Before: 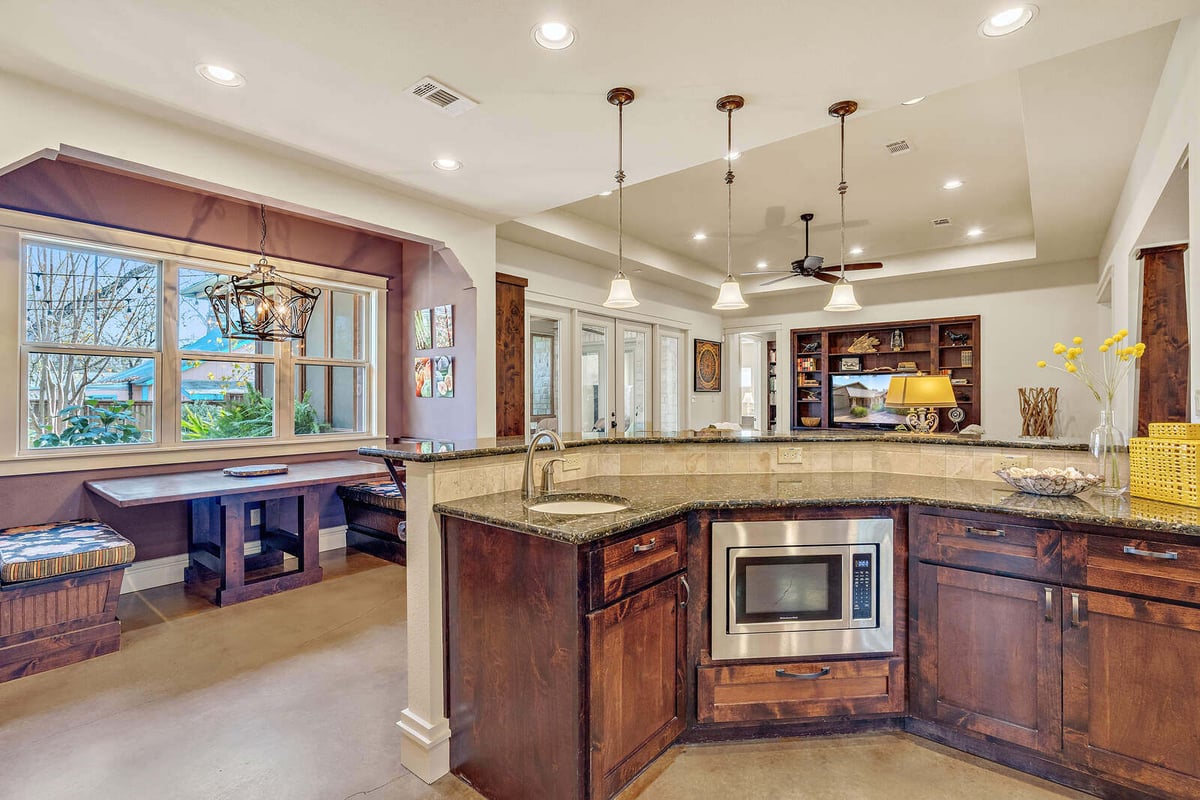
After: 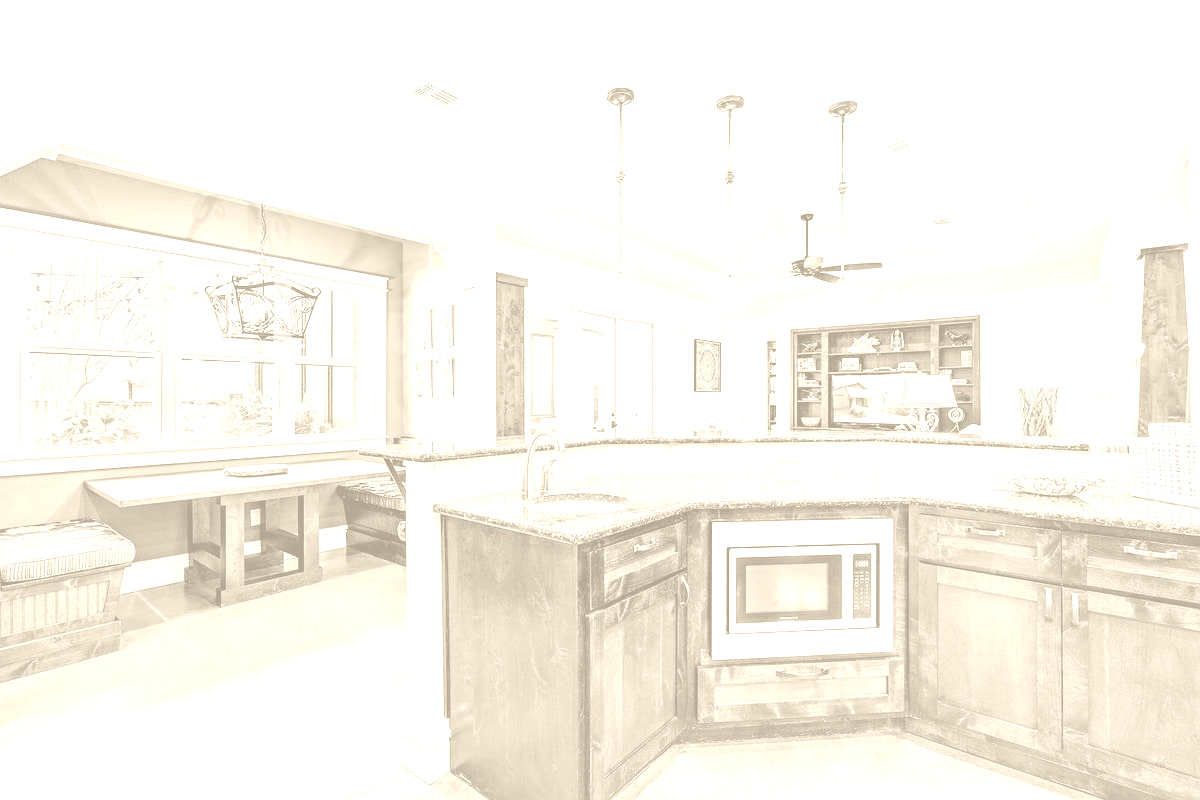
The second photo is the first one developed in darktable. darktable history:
colorize: hue 36°, saturation 71%, lightness 80.79%
exposure: exposure 0.722 EV, compensate highlight preservation false
tone equalizer: on, module defaults
